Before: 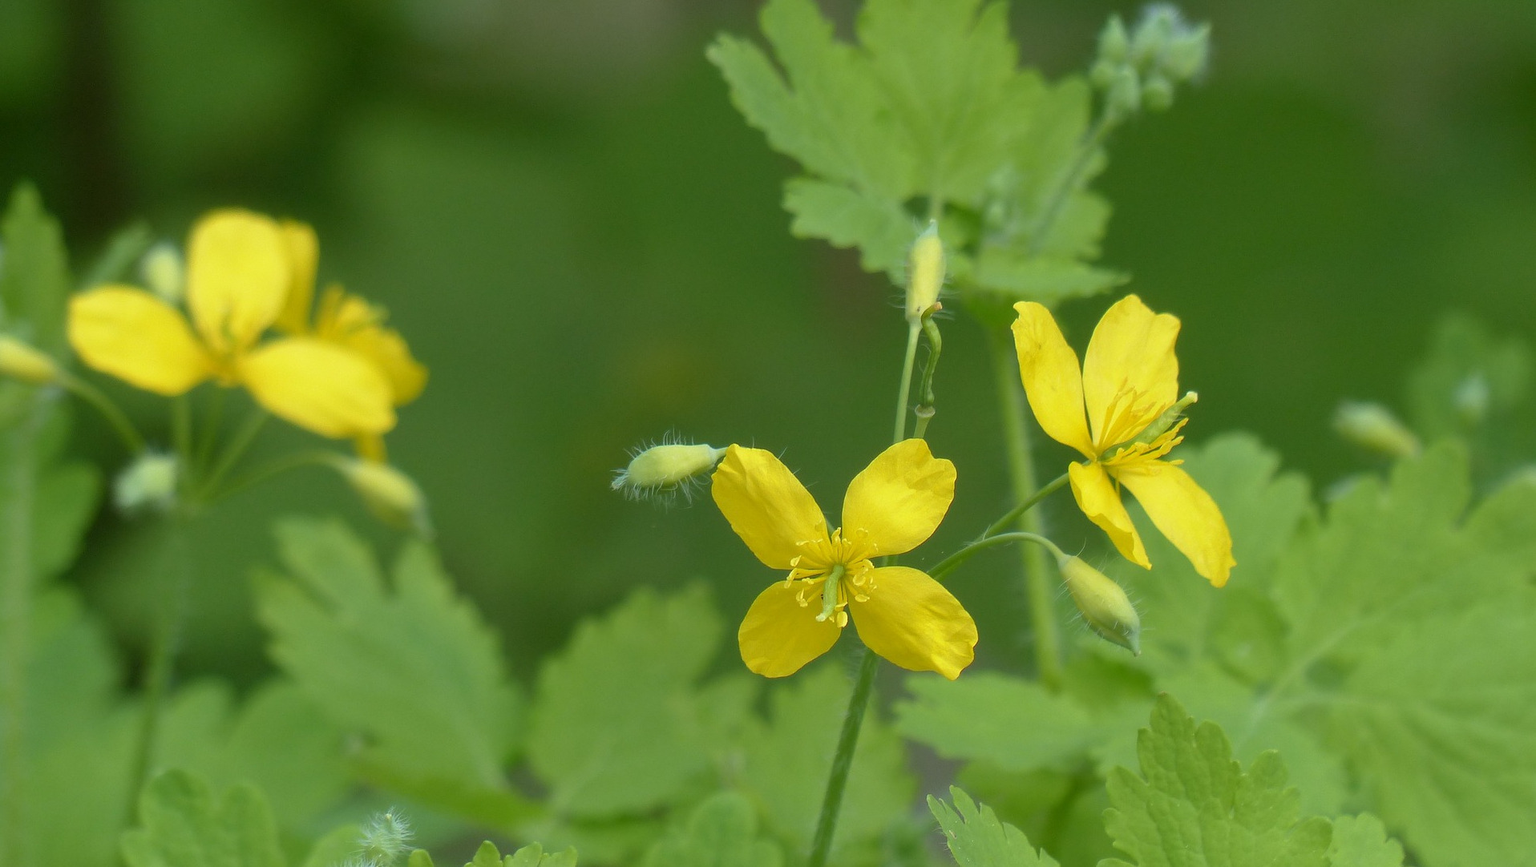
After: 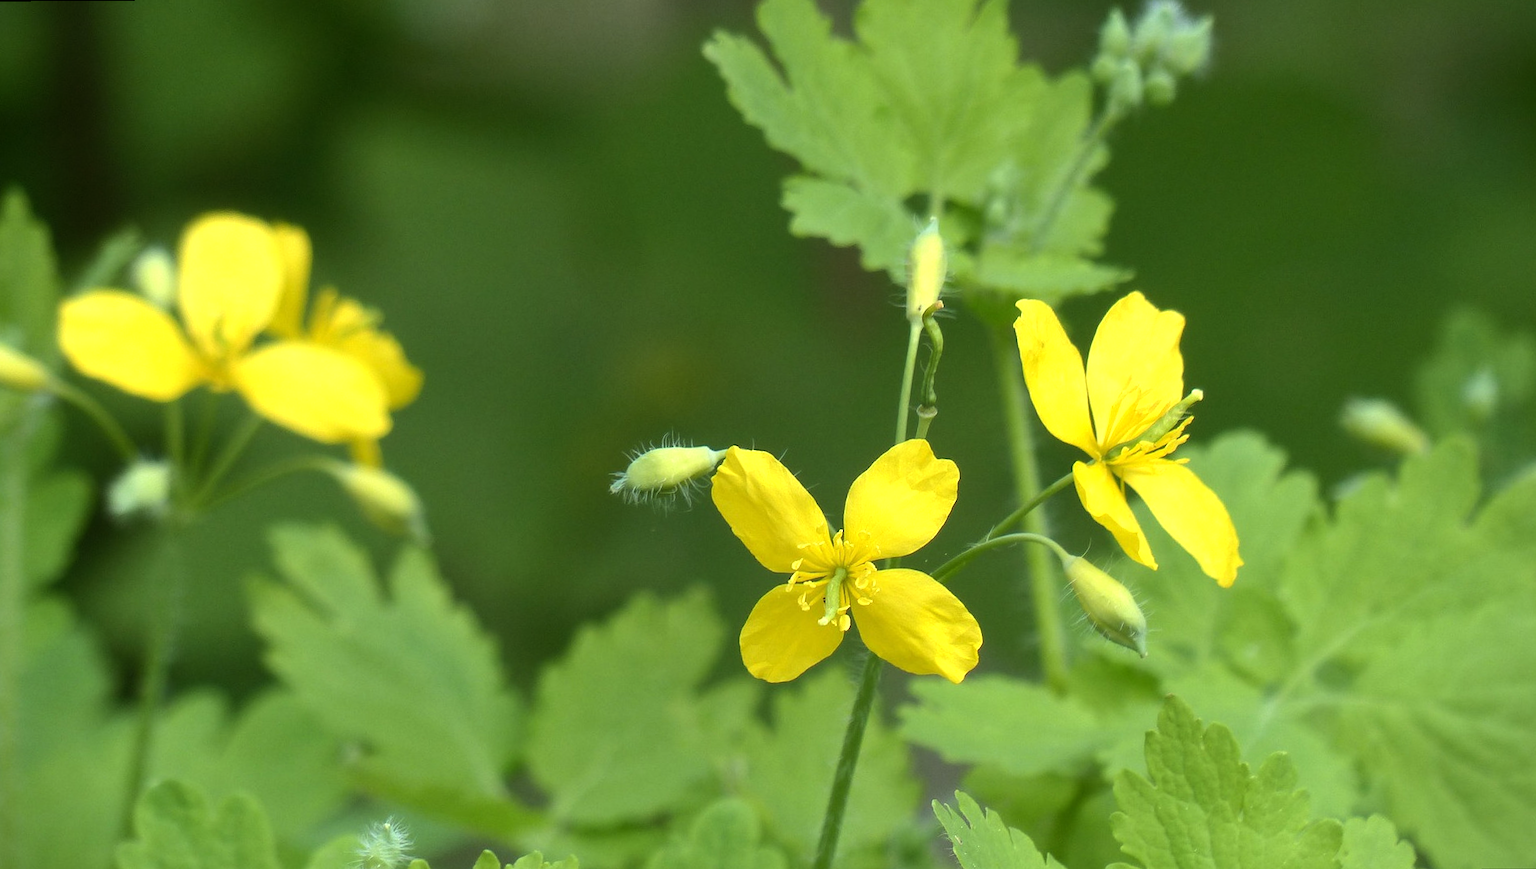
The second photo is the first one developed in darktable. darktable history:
tone equalizer: -8 EV -0.75 EV, -7 EV -0.7 EV, -6 EV -0.6 EV, -5 EV -0.4 EV, -3 EV 0.4 EV, -2 EV 0.6 EV, -1 EV 0.7 EV, +0 EV 0.75 EV, edges refinement/feathering 500, mask exposure compensation -1.57 EV, preserve details no
rotate and perspective: rotation -0.45°, automatic cropping original format, crop left 0.008, crop right 0.992, crop top 0.012, crop bottom 0.988
vignetting: fall-off start 97.23%, saturation -0.024, center (-0.033, -0.042), width/height ratio 1.179, unbound false
